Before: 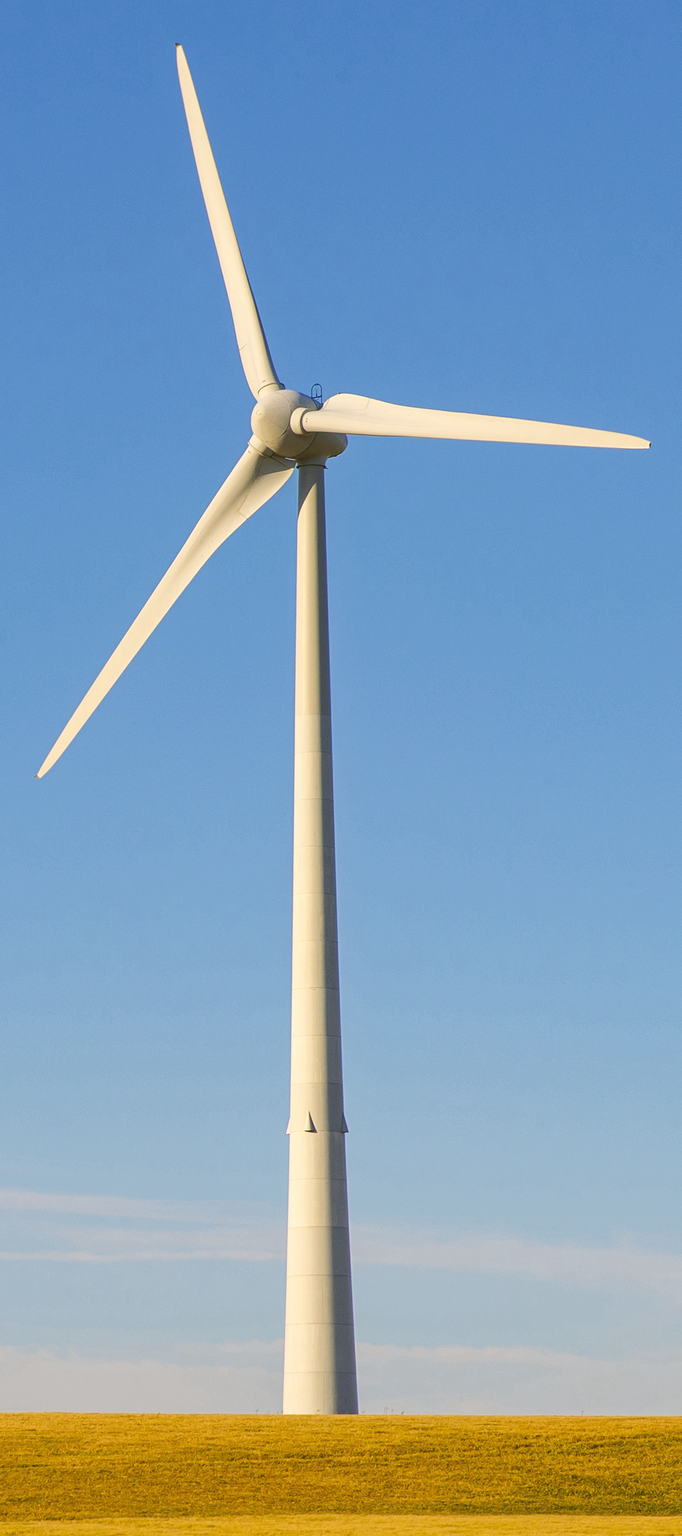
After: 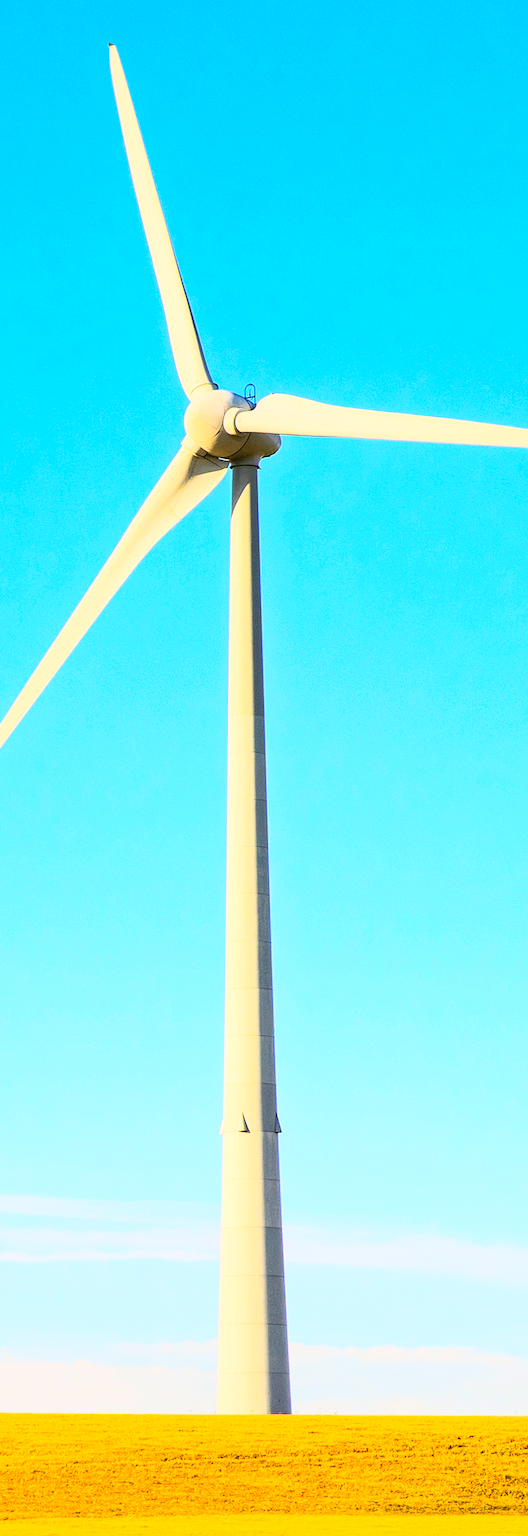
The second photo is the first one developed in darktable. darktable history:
color balance: output saturation 120%
crop: left 9.88%, right 12.664%
rgb curve: curves: ch0 [(0, 0) (0.21, 0.15) (0.24, 0.21) (0.5, 0.75) (0.75, 0.96) (0.89, 0.99) (1, 1)]; ch1 [(0, 0.02) (0.21, 0.13) (0.25, 0.2) (0.5, 0.67) (0.75, 0.9) (0.89, 0.97) (1, 1)]; ch2 [(0, 0.02) (0.21, 0.13) (0.25, 0.2) (0.5, 0.67) (0.75, 0.9) (0.89, 0.97) (1, 1)], compensate middle gray true
